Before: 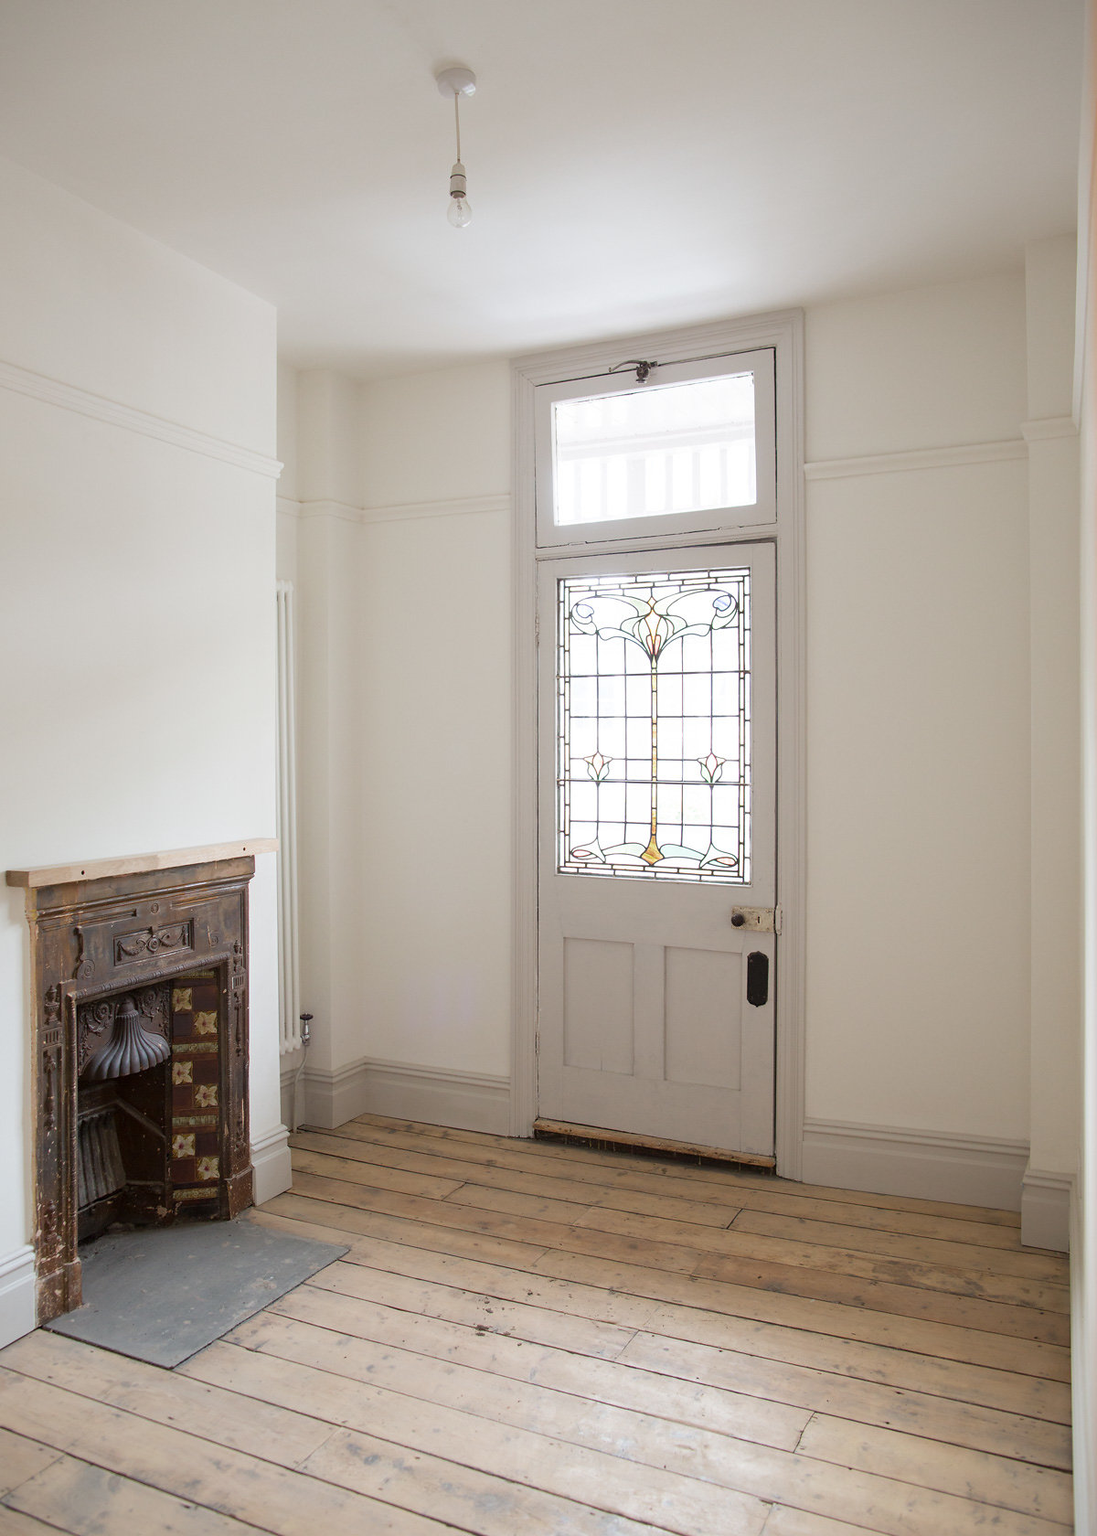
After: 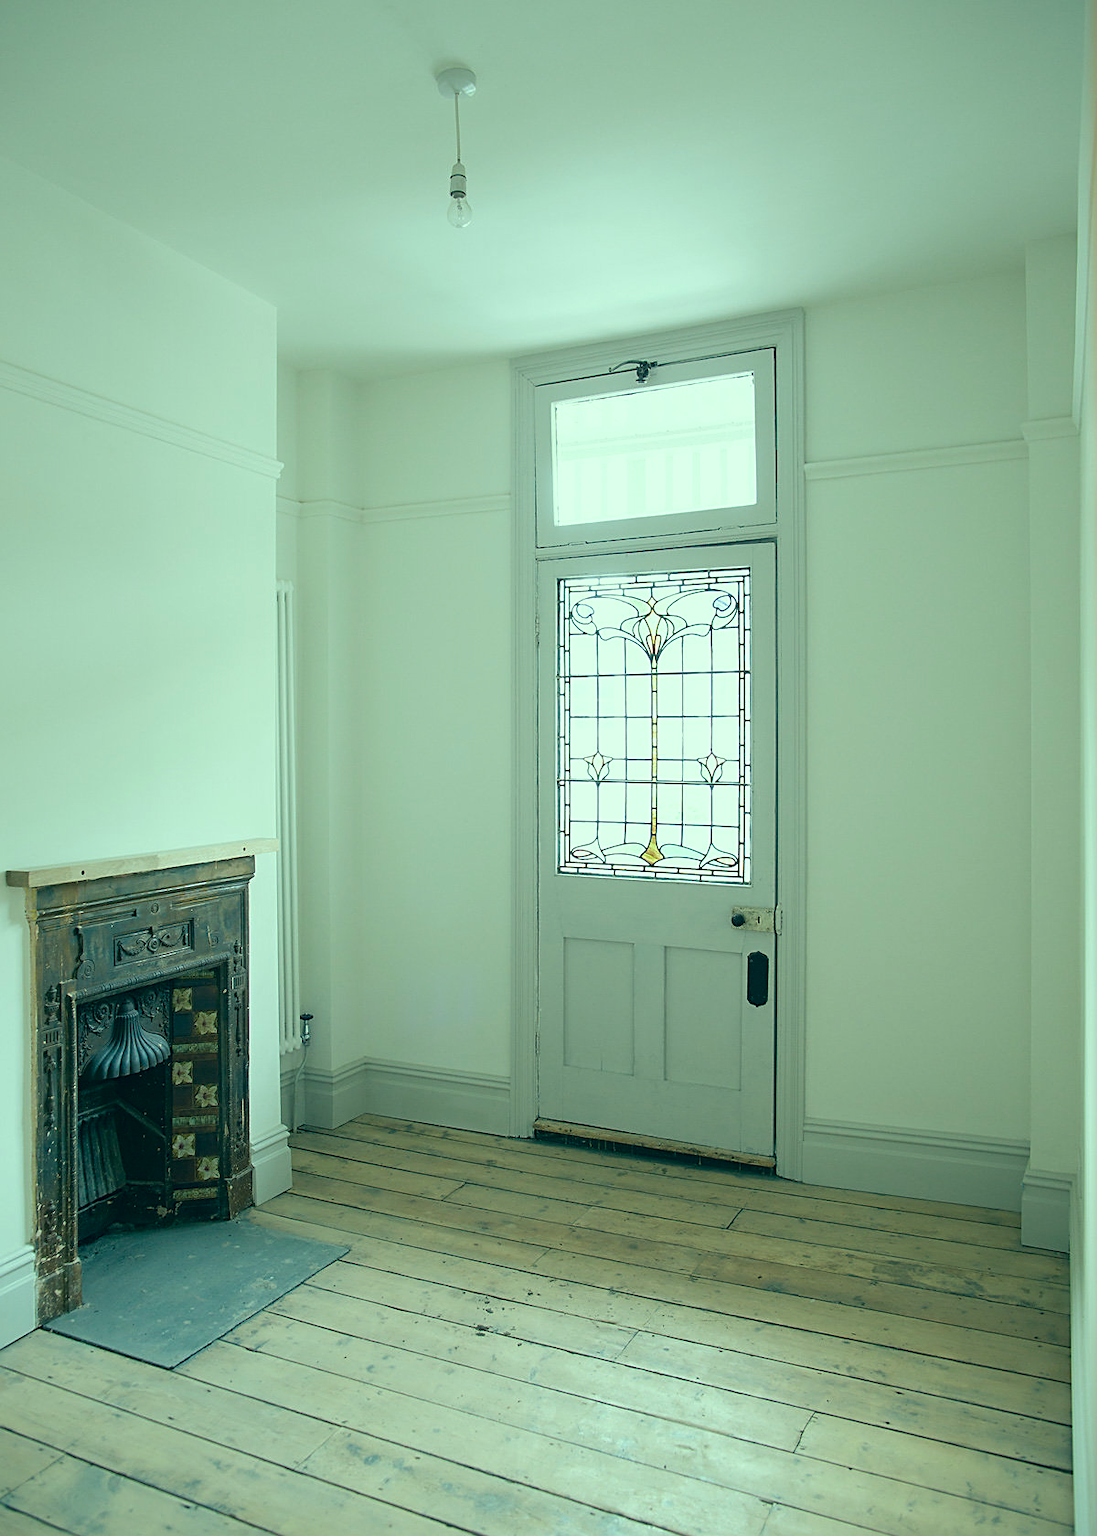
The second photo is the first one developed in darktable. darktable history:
sharpen: amount 0.49
color correction: highlights a* -20.01, highlights b* 9.8, shadows a* -20.94, shadows b* -11.2
